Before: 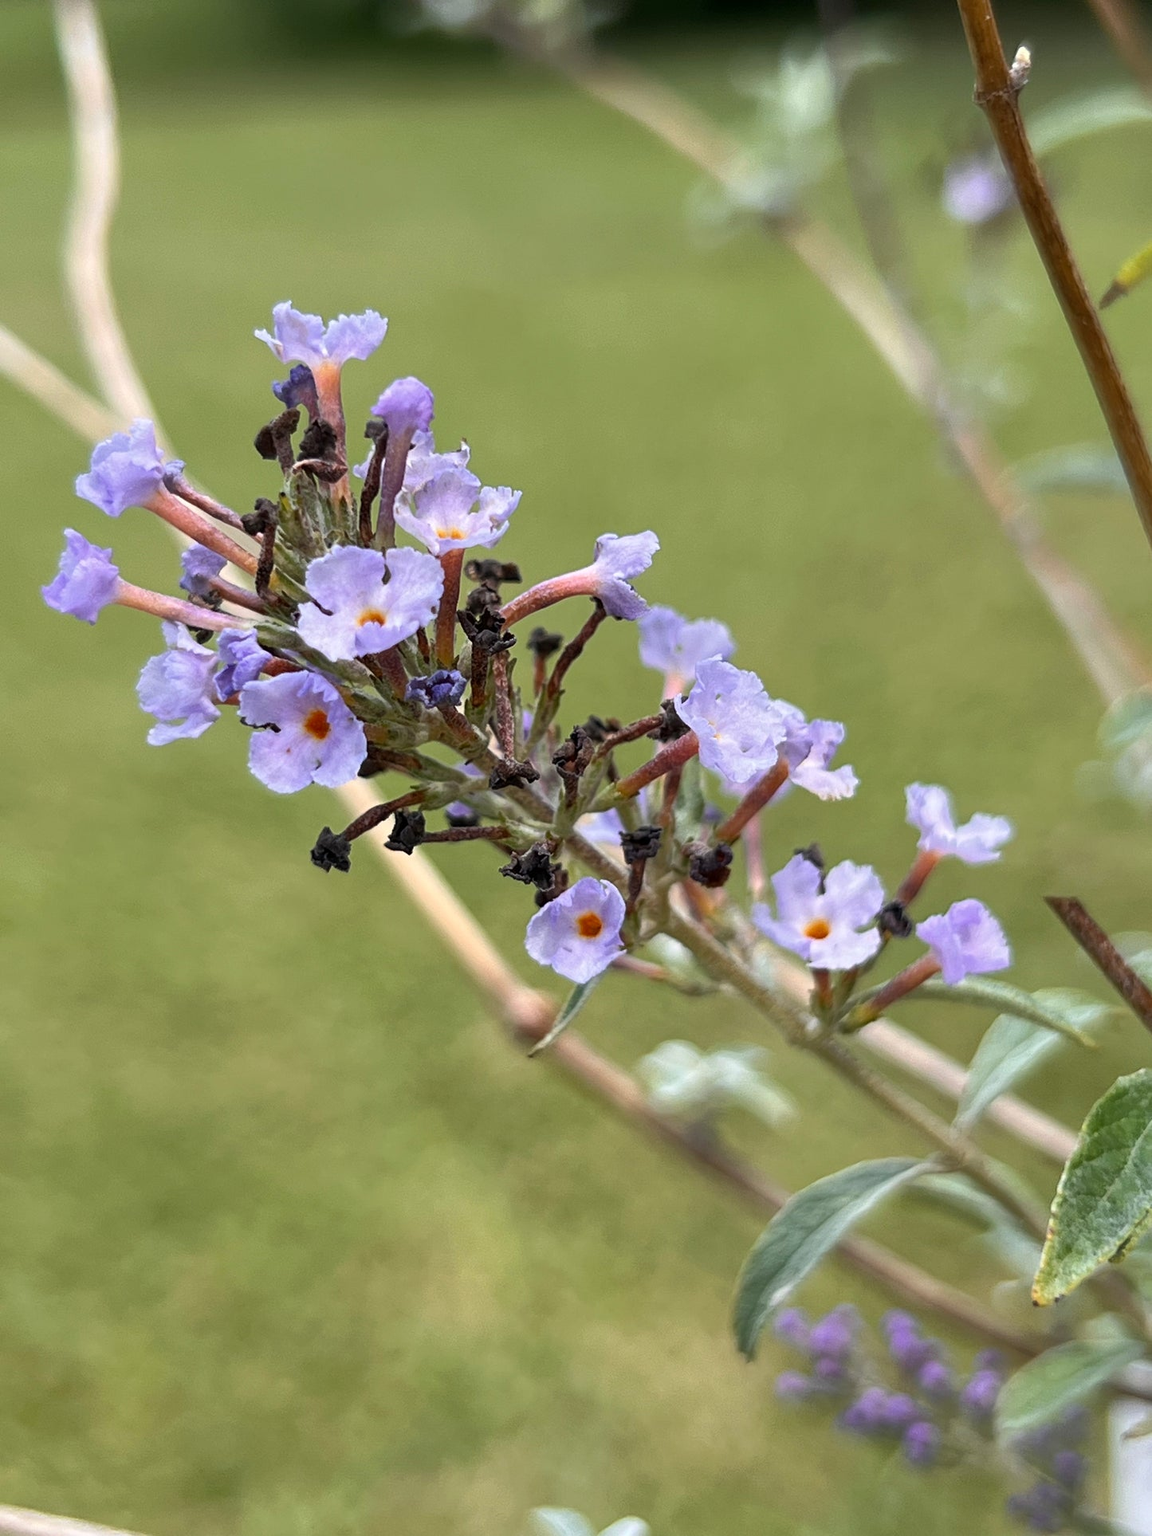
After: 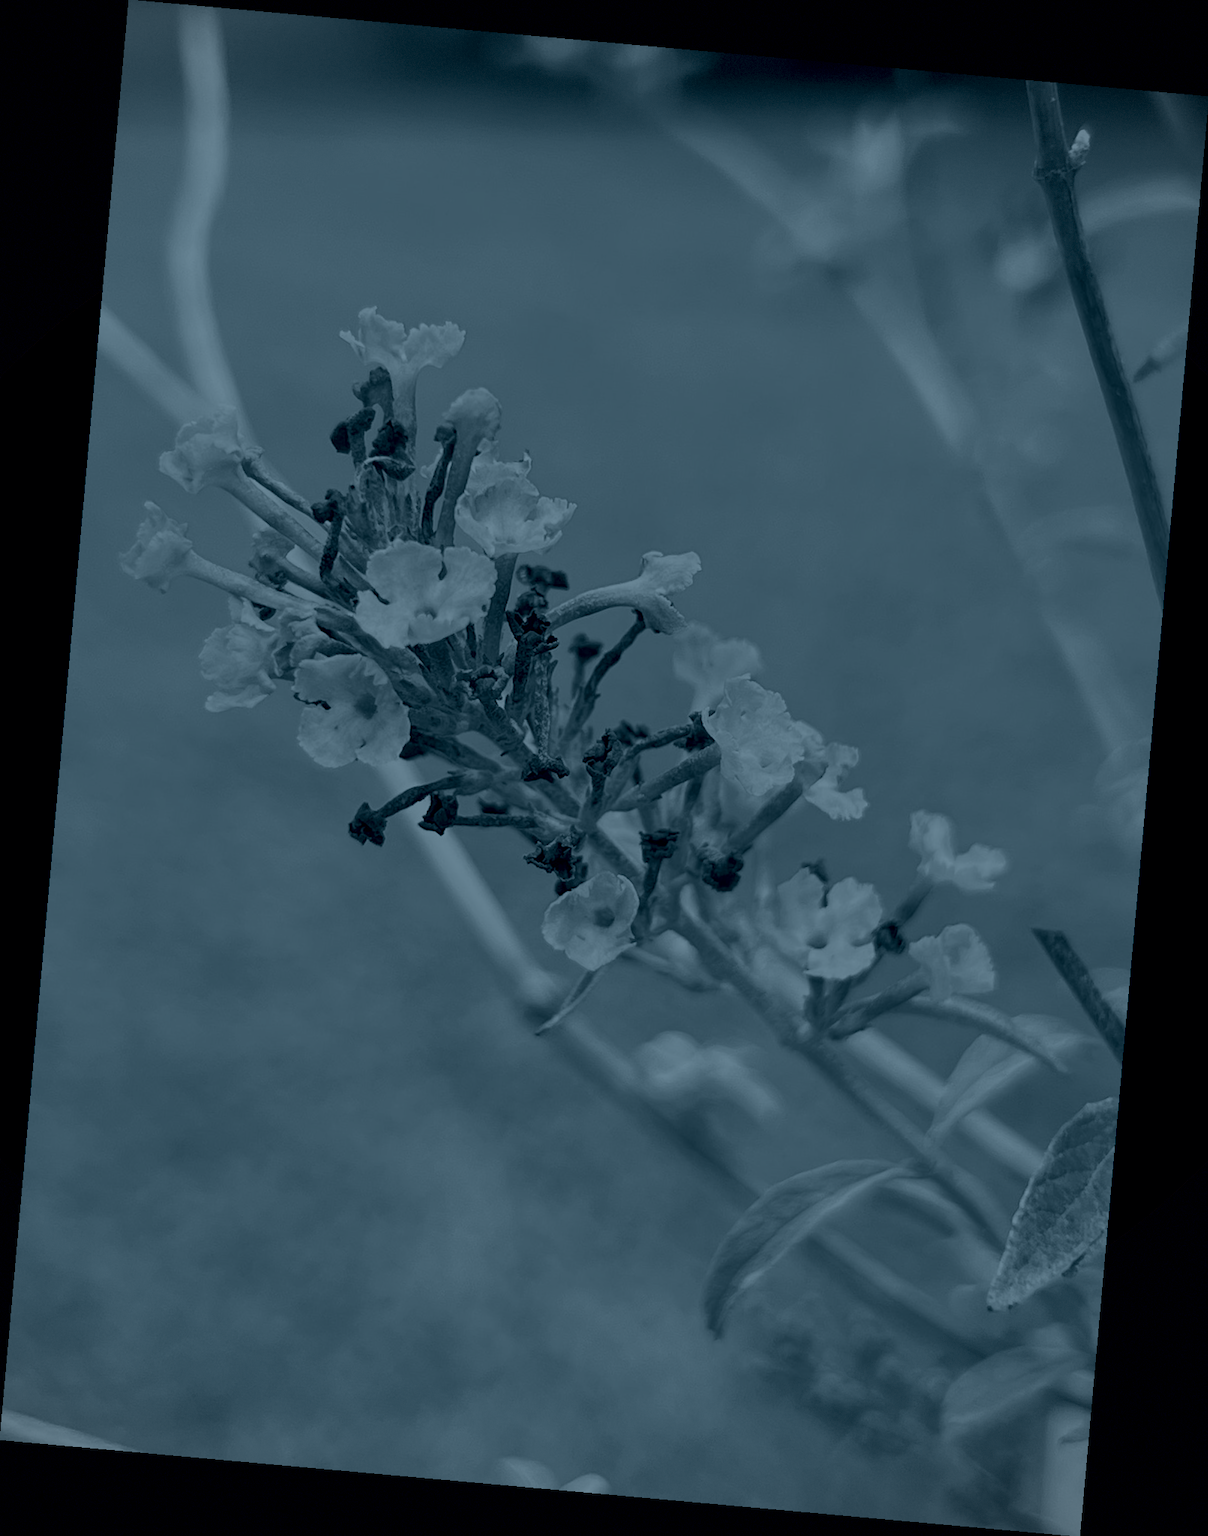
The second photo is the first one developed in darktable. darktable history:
contrast brightness saturation: brightness 0.18, saturation -0.5
colorize: hue 194.4°, saturation 29%, source mix 61.75%, lightness 3.98%, version 1
rotate and perspective: rotation 5.12°, automatic cropping off
vignetting: fall-off start 100%, fall-off radius 71%, brightness -0.434, saturation -0.2, width/height ratio 1.178, dithering 8-bit output, unbound false
